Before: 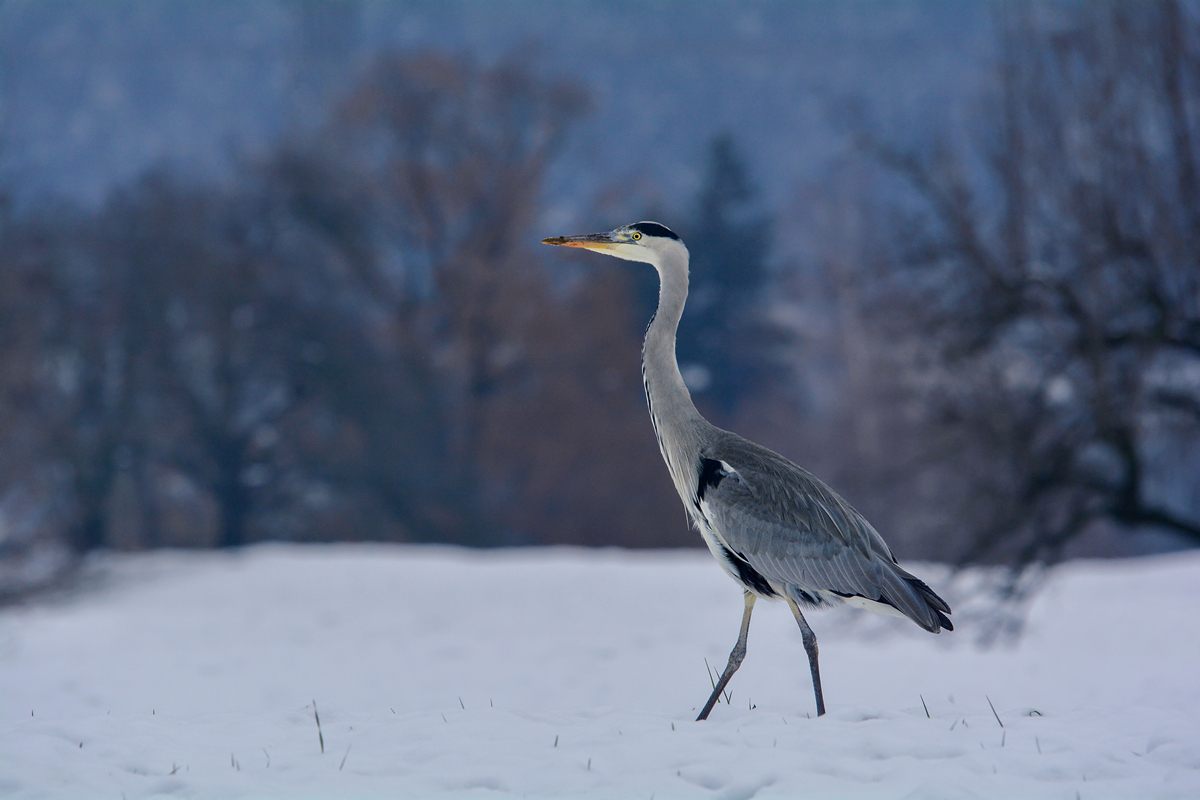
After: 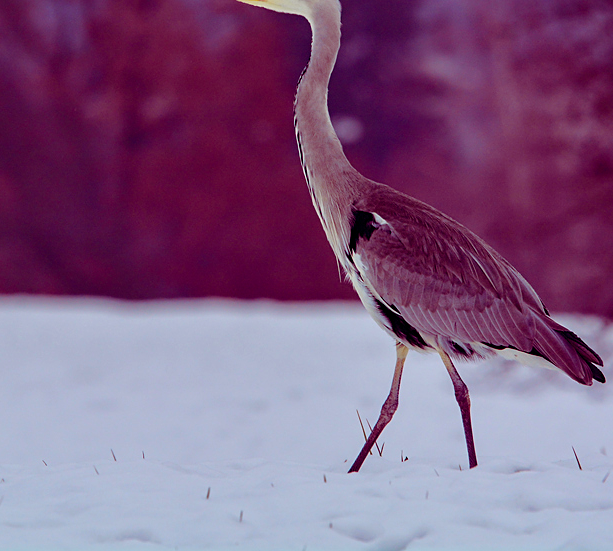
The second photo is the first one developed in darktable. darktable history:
haze removal: strength 0.1, compatibility mode true, adaptive false
crop and rotate: left 29.007%, top 31.041%, right 19.85%
sharpen: amount 0.214
color balance rgb: shadows lift › luminance -18.576%, shadows lift › chroma 35.272%, perceptual saturation grading › global saturation 16.495%, global vibrance 25.431%
